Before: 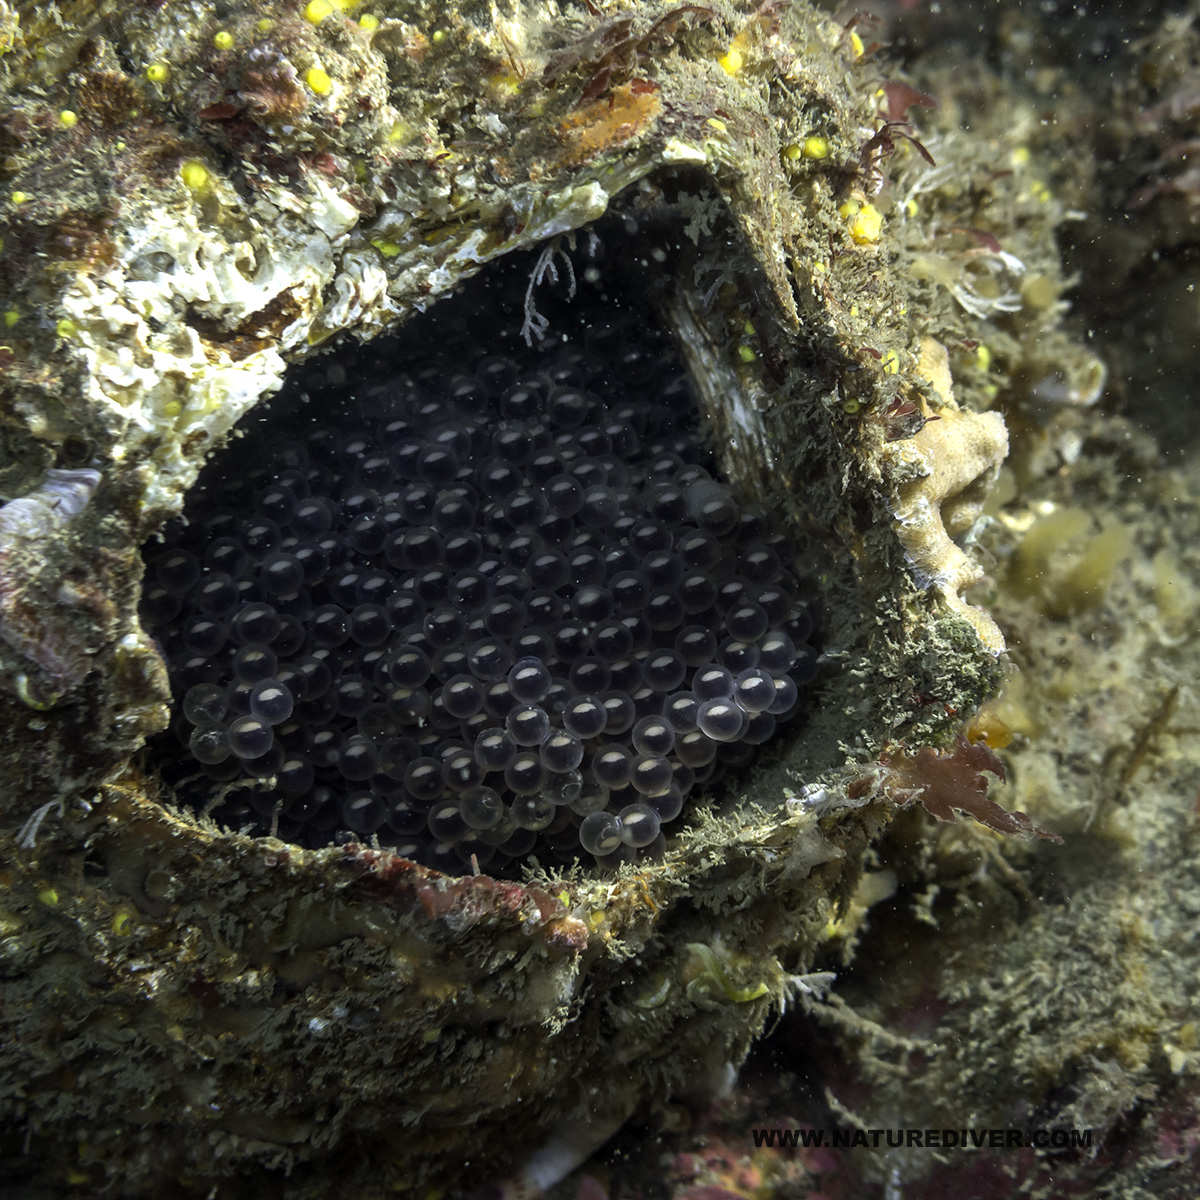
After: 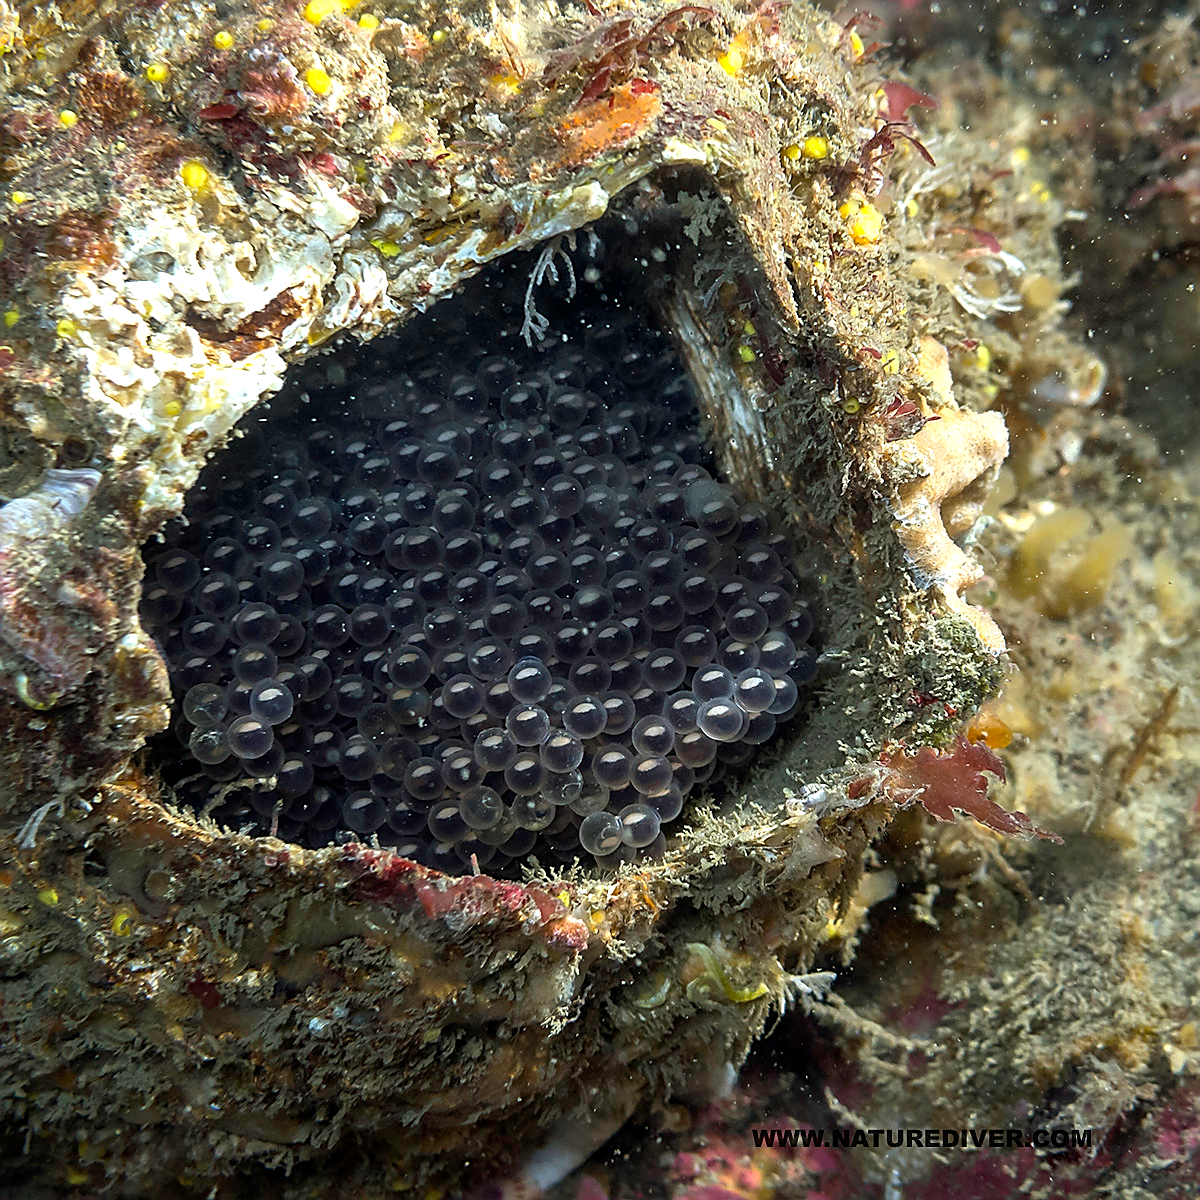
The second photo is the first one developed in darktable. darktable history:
exposure: exposure 0.2 EV, compensate highlight preservation false
sharpen: radius 1.4, amount 1.25, threshold 0.7
